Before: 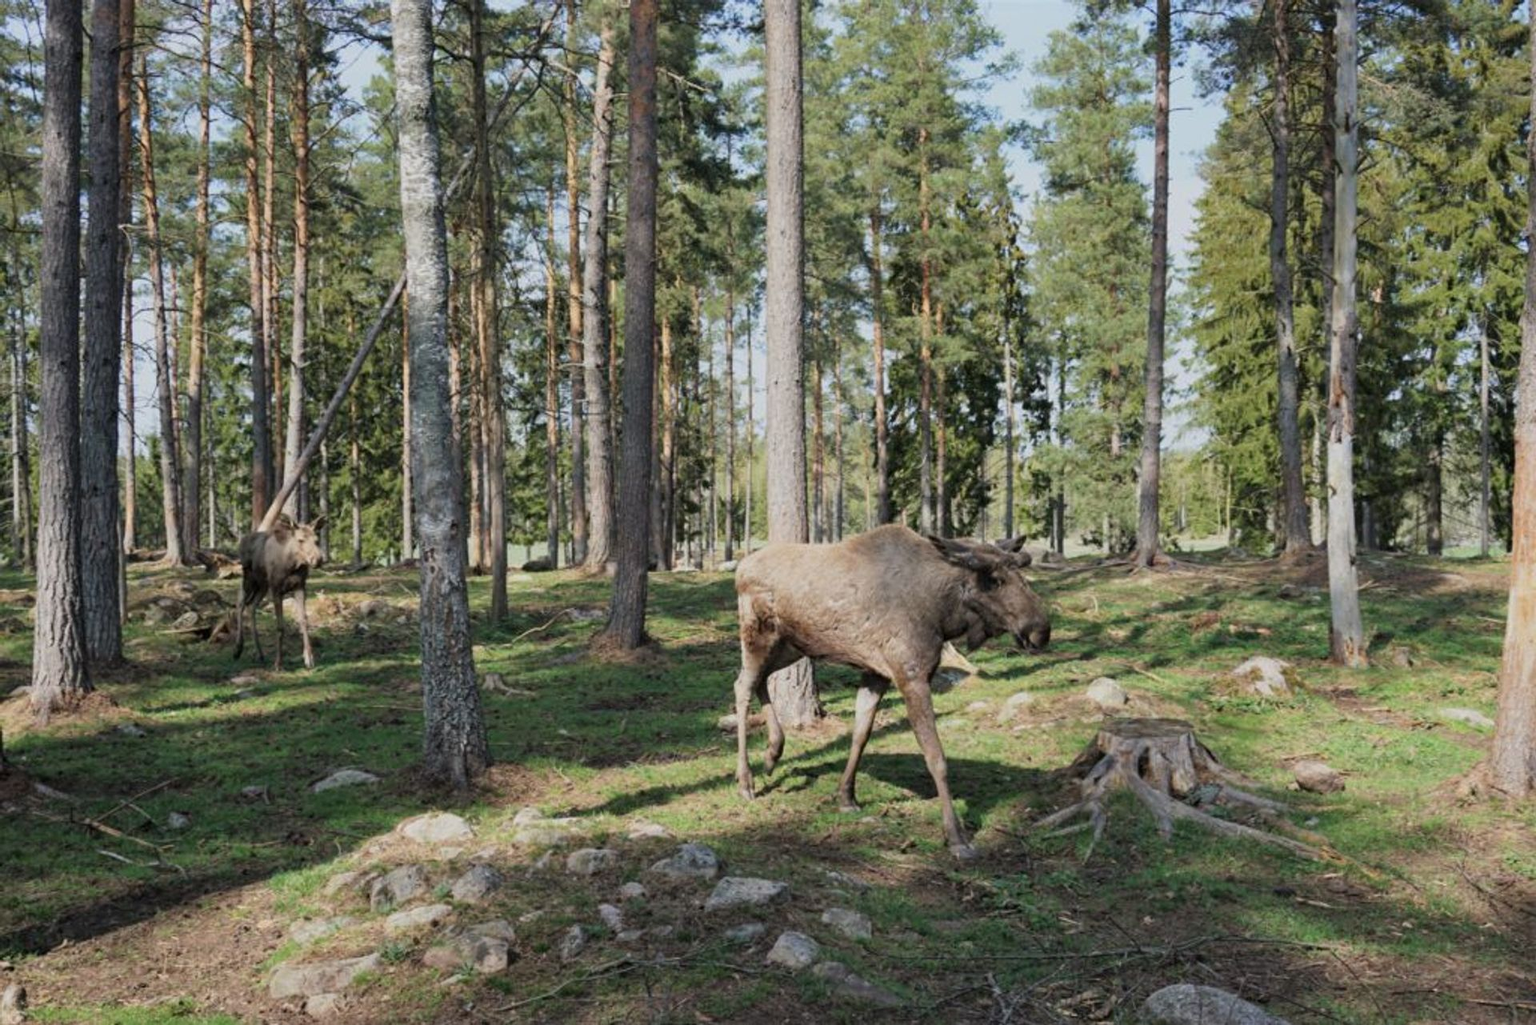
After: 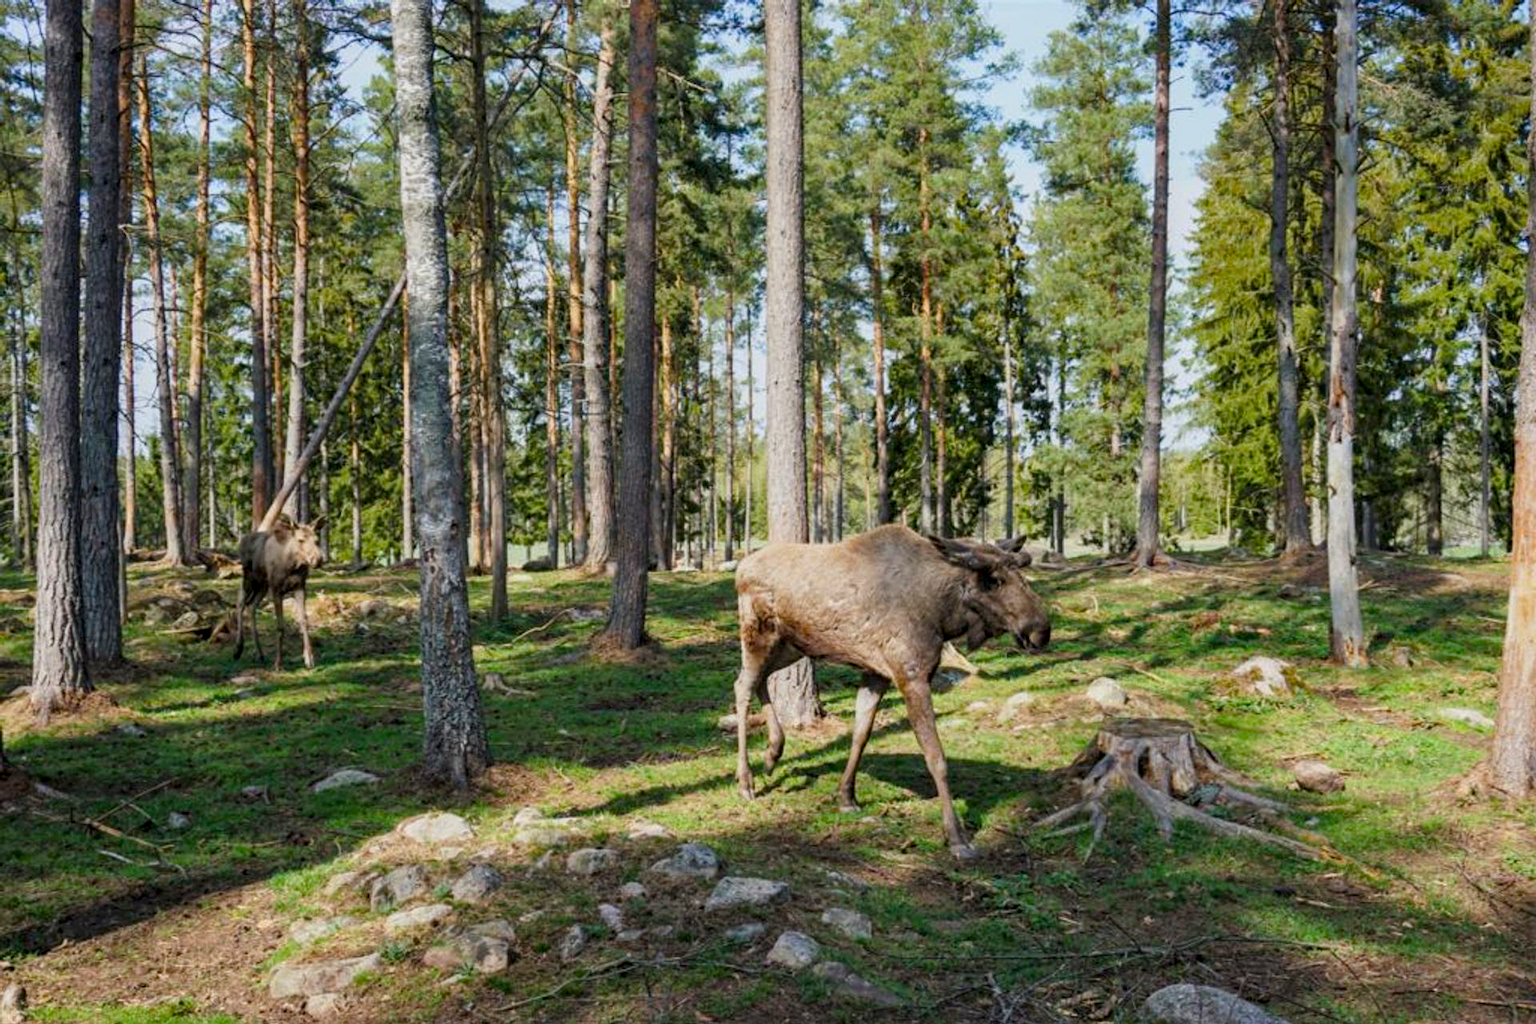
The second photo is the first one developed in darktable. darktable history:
color balance rgb: linear chroma grading › shadows 31.666%, linear chroma grading › global chroma -2.158%, linear chroma grading › mid-tones 4.286%, perceptual saturation grading › global saturation 31.312%
local contrast: detail 130%
